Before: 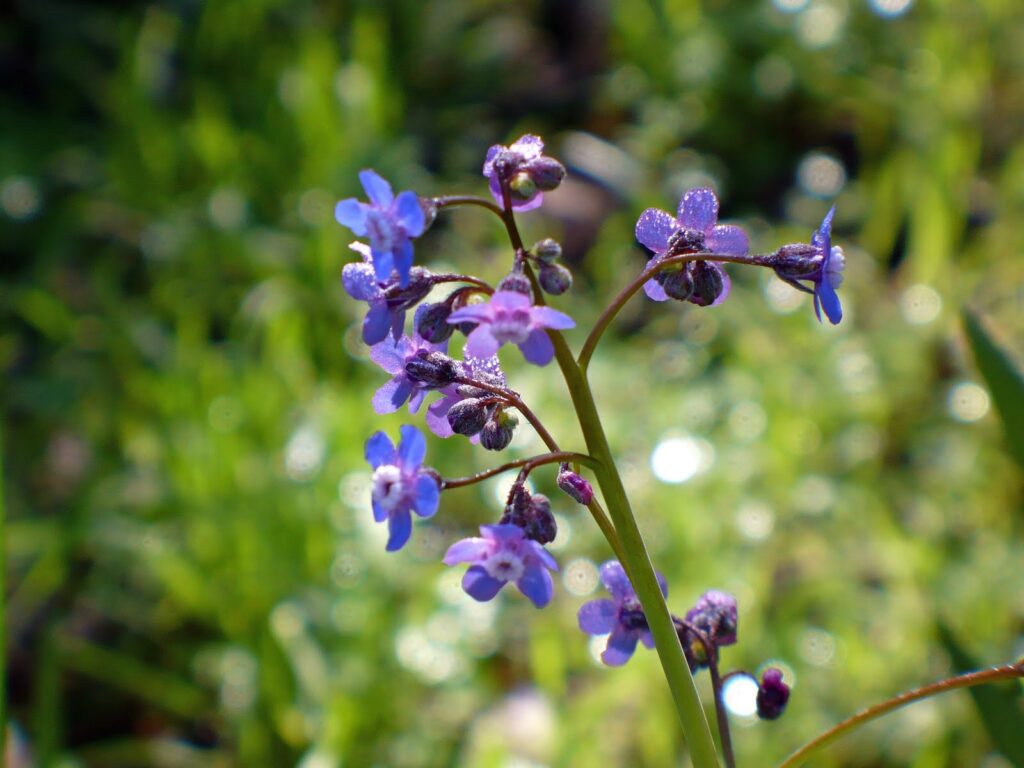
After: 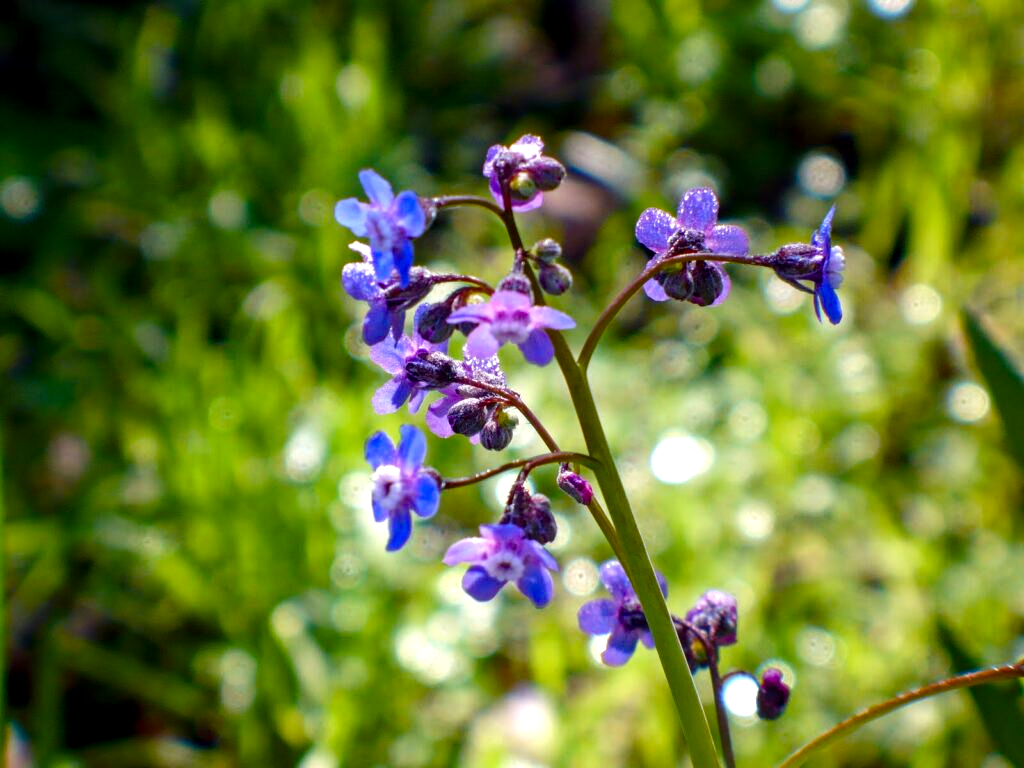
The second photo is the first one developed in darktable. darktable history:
tone equalizer: -8 EV -0.417 EV, -7 EV -0.389 EV, -6 EV -0.333 EV, -5 EV -0.222 EV, -3 EV 0.222 EV, -2 EV 0.333 EV, -1 EV 0.389 EV, +0 EV 0.417 EV, edges refinement/feathering 500, mask exposure compensation -1.57 EV, preserve details no
rotate and perspective: crop left 0, crop top 0
local contrast: on, module defaults
color balance rgb: perceptual saturation grading › global saturation 35%, perceptual saturation grading › highlights -30%, perceptual saturation grading › shadows 35%, perceptual brilliance grading › global brilliance 3%, perceptual brilliance grading › highlights -3%, perceptual brilliance grading › shadows 3%
